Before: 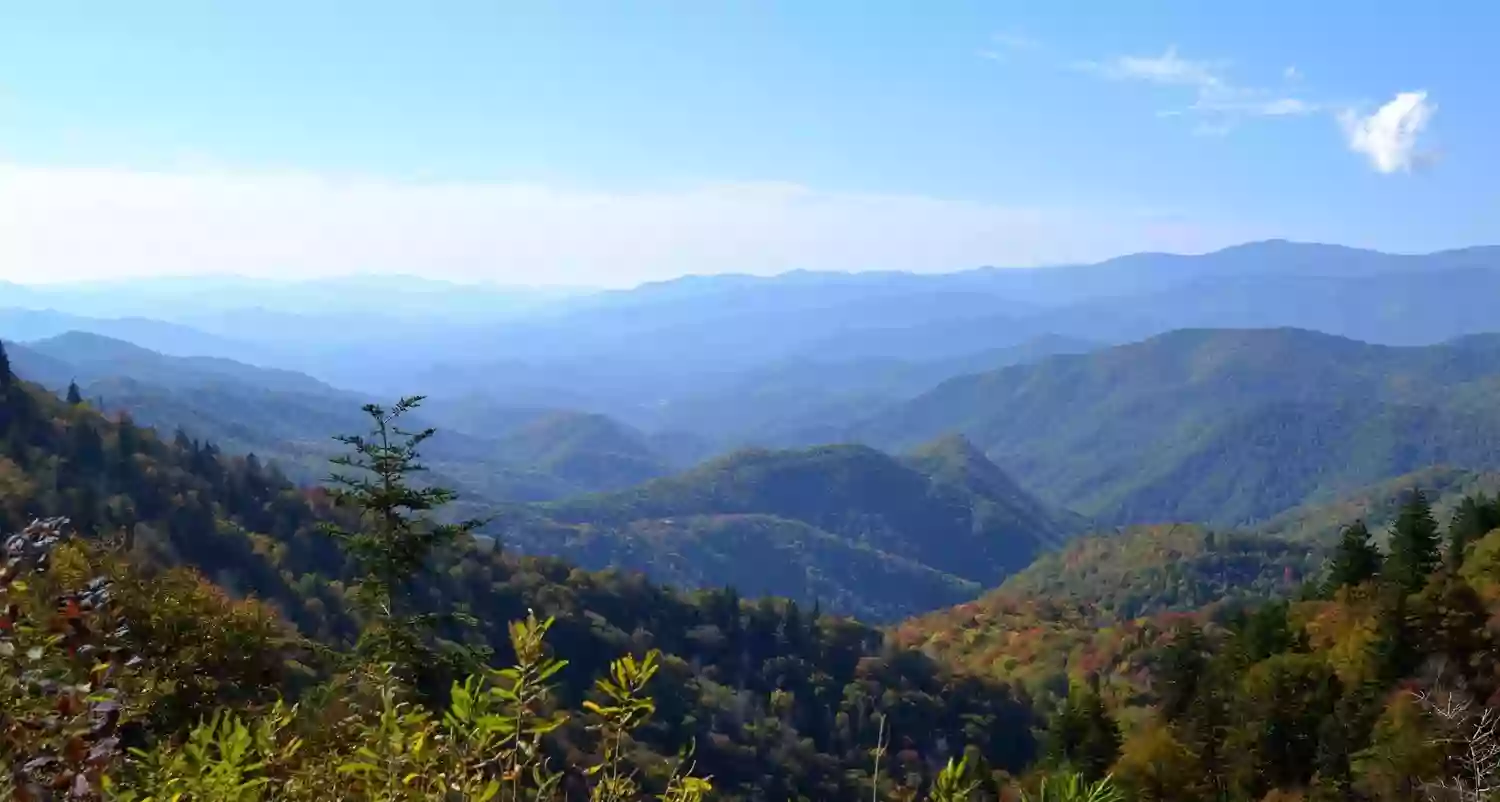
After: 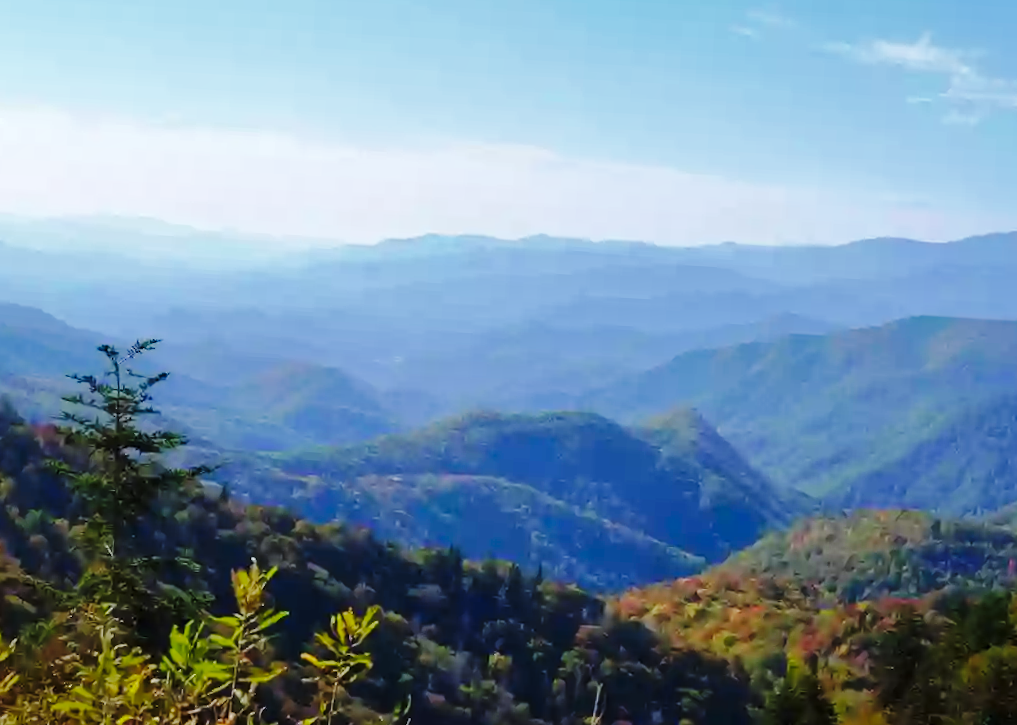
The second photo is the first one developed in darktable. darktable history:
shadows and highlights: shadows 40, highlights -60
crop and rotate: angle -3.27°, left 14.277%, top 0.028%, right 10.766%, bottom 0.028%
white balance: red 0.988, blue 1.017
base curve: curves: ch0 [(0, 0) (0.036, 0.025) (0.121, 0.166) (0.206, 0.329) (0.605, 0.79) (1, 1)], preserve colors none
